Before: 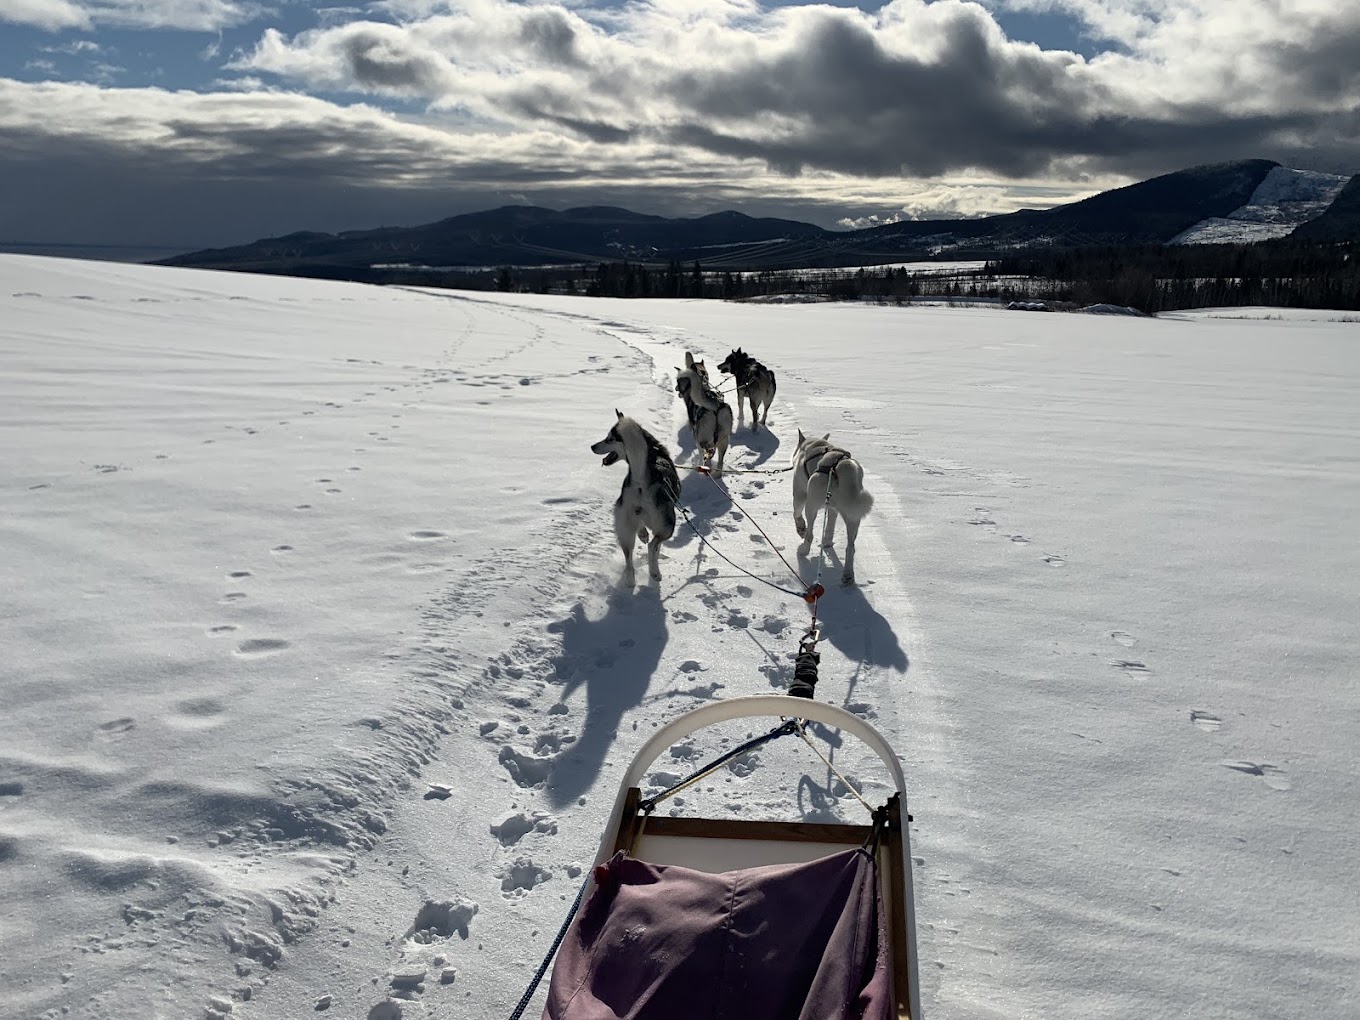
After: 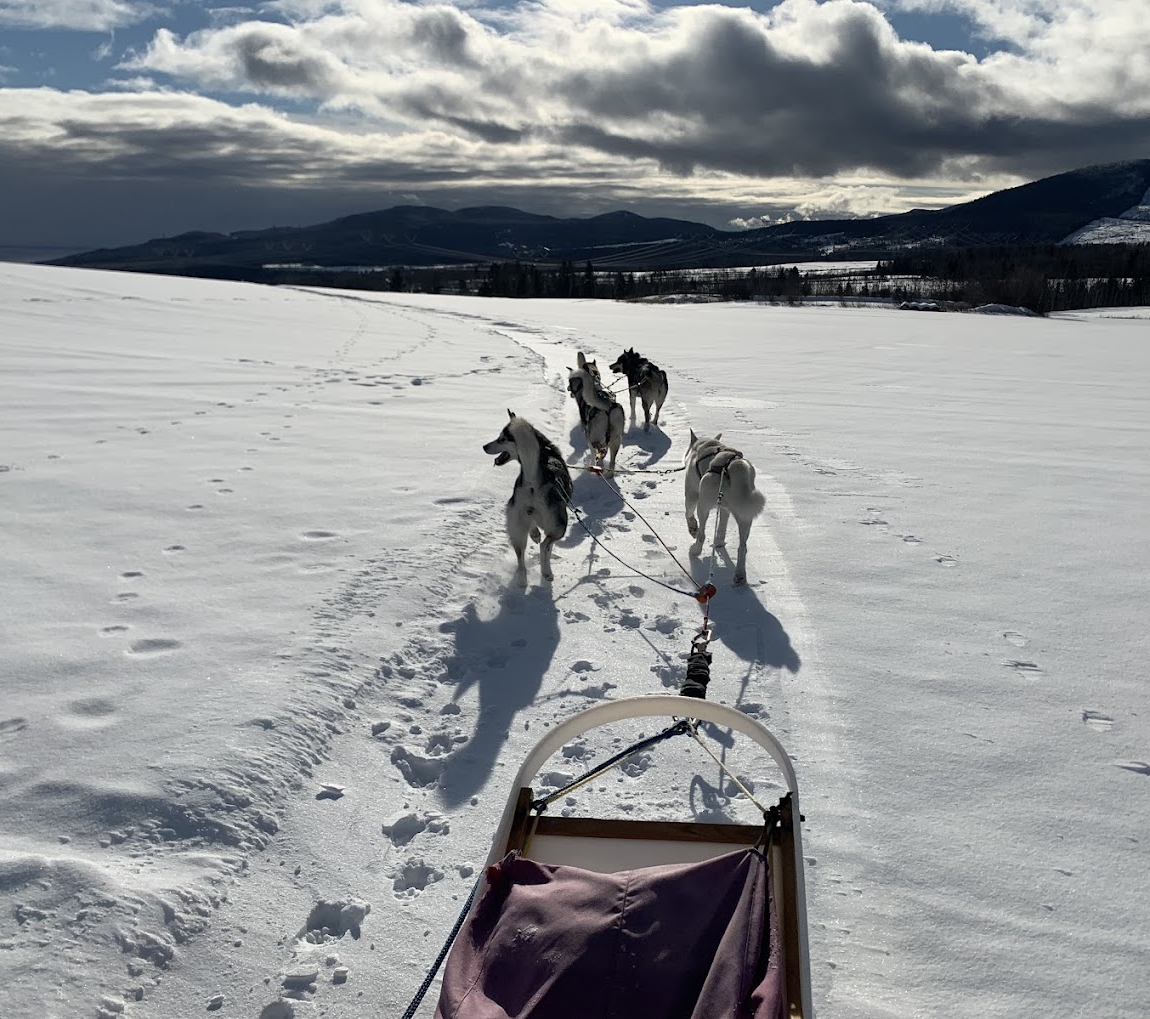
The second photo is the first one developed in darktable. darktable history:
crop: left 7.972%, right 7.411%
